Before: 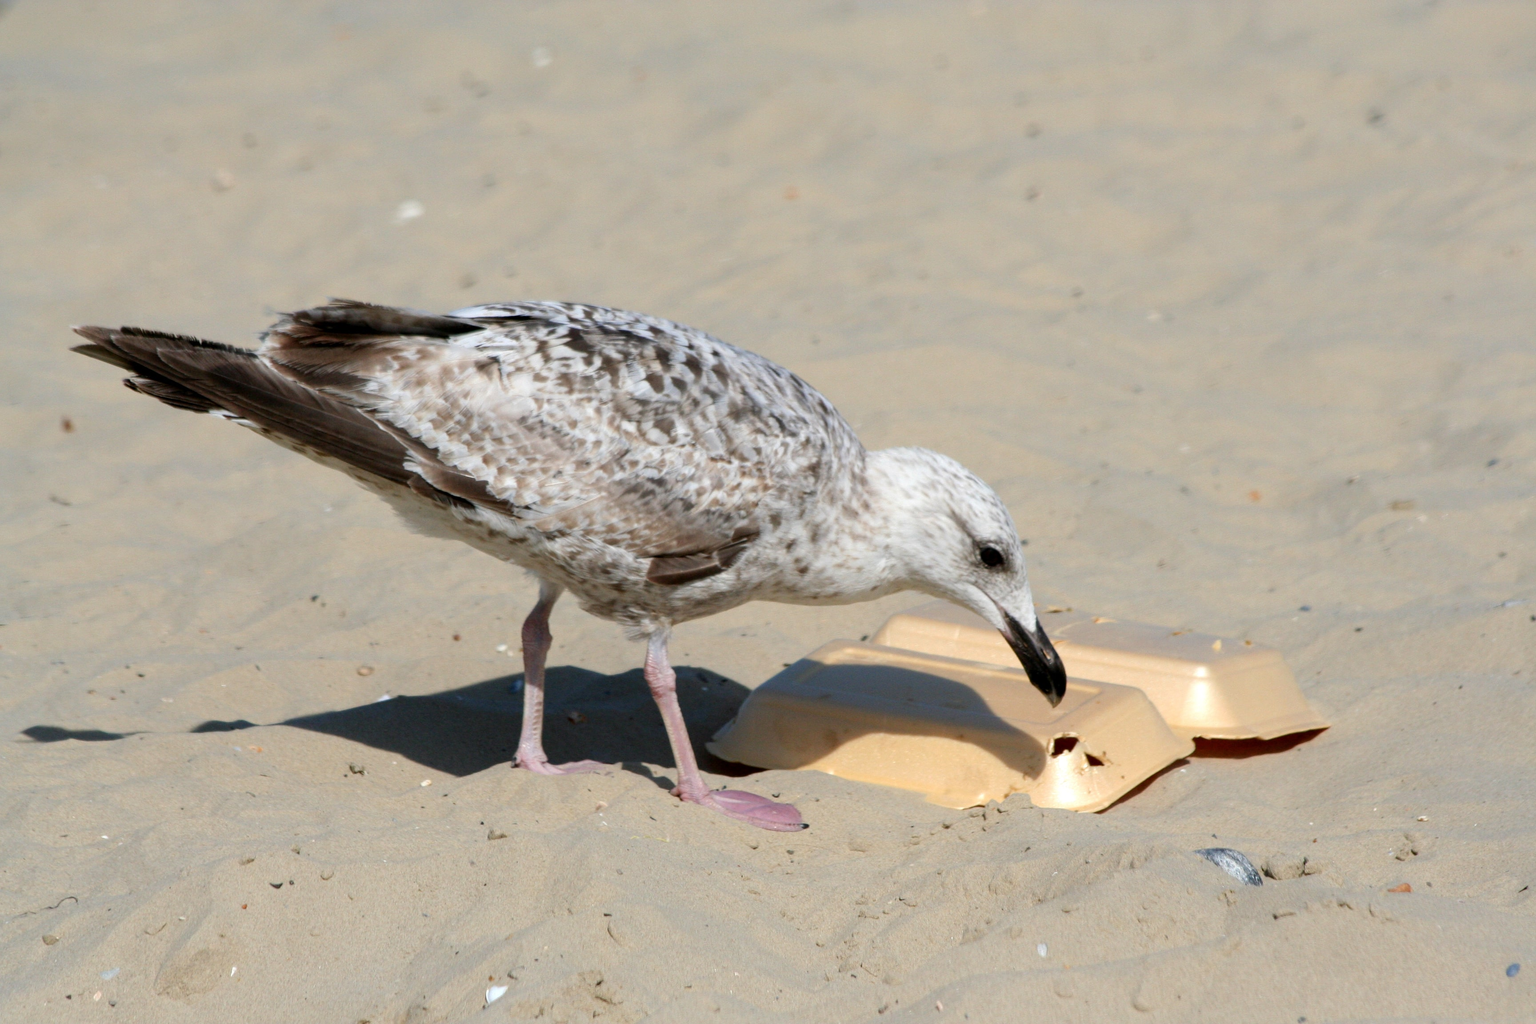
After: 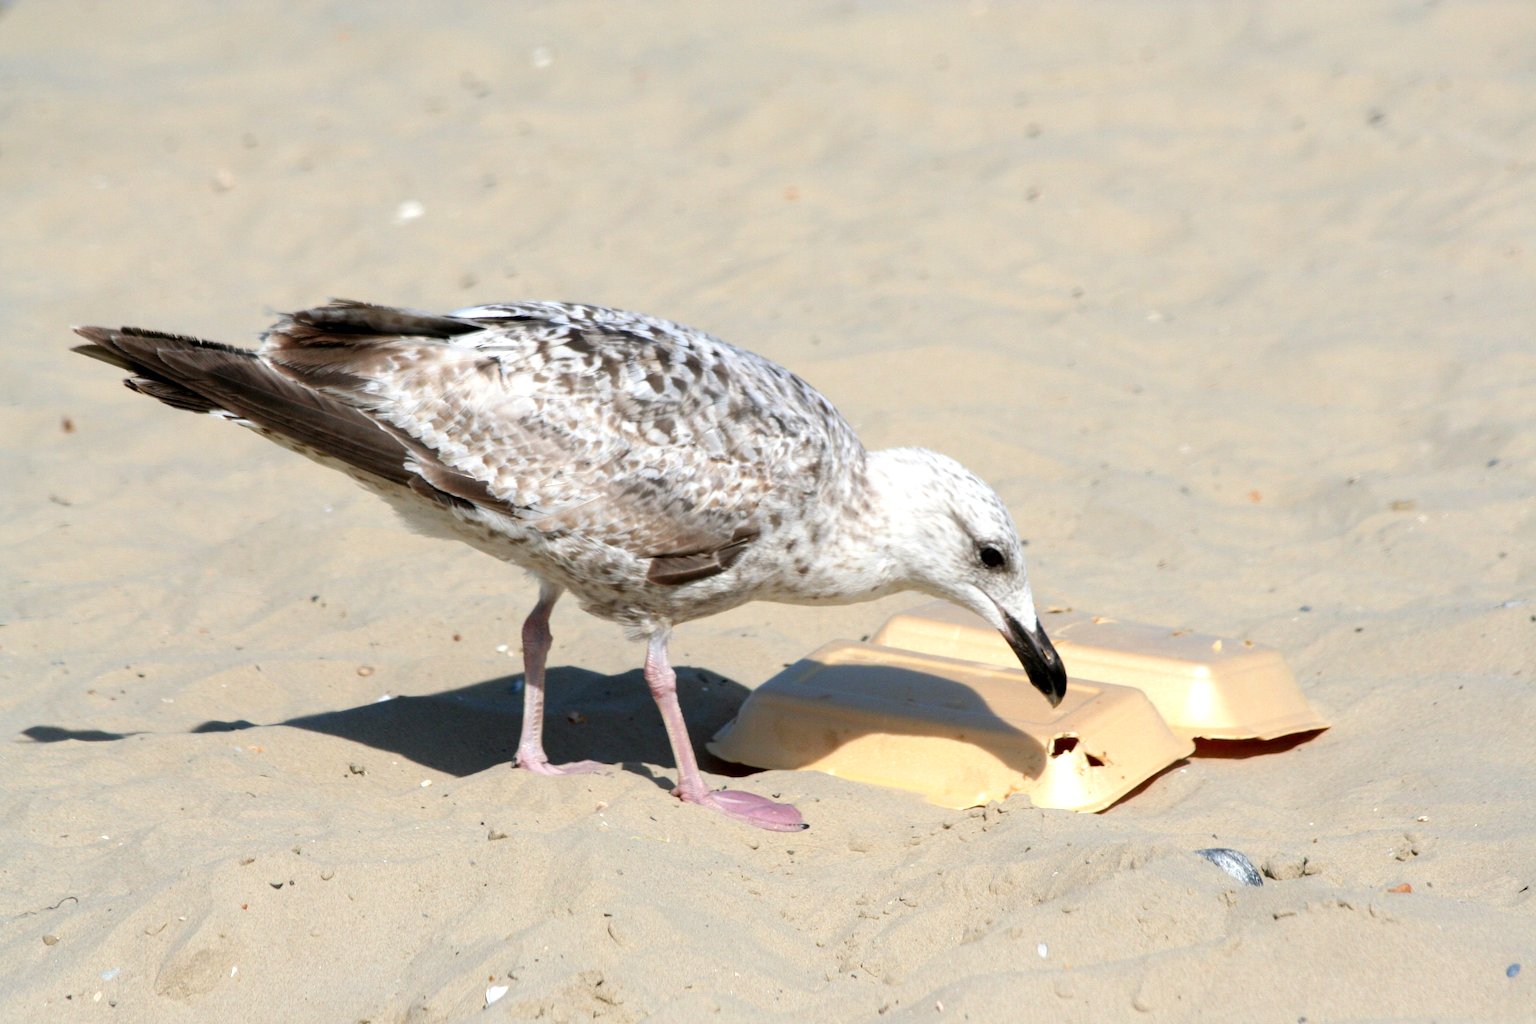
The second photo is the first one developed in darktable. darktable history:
exposure: exposure 0.468 EV, compensate exposure bias true, compensate highlight preservation false
